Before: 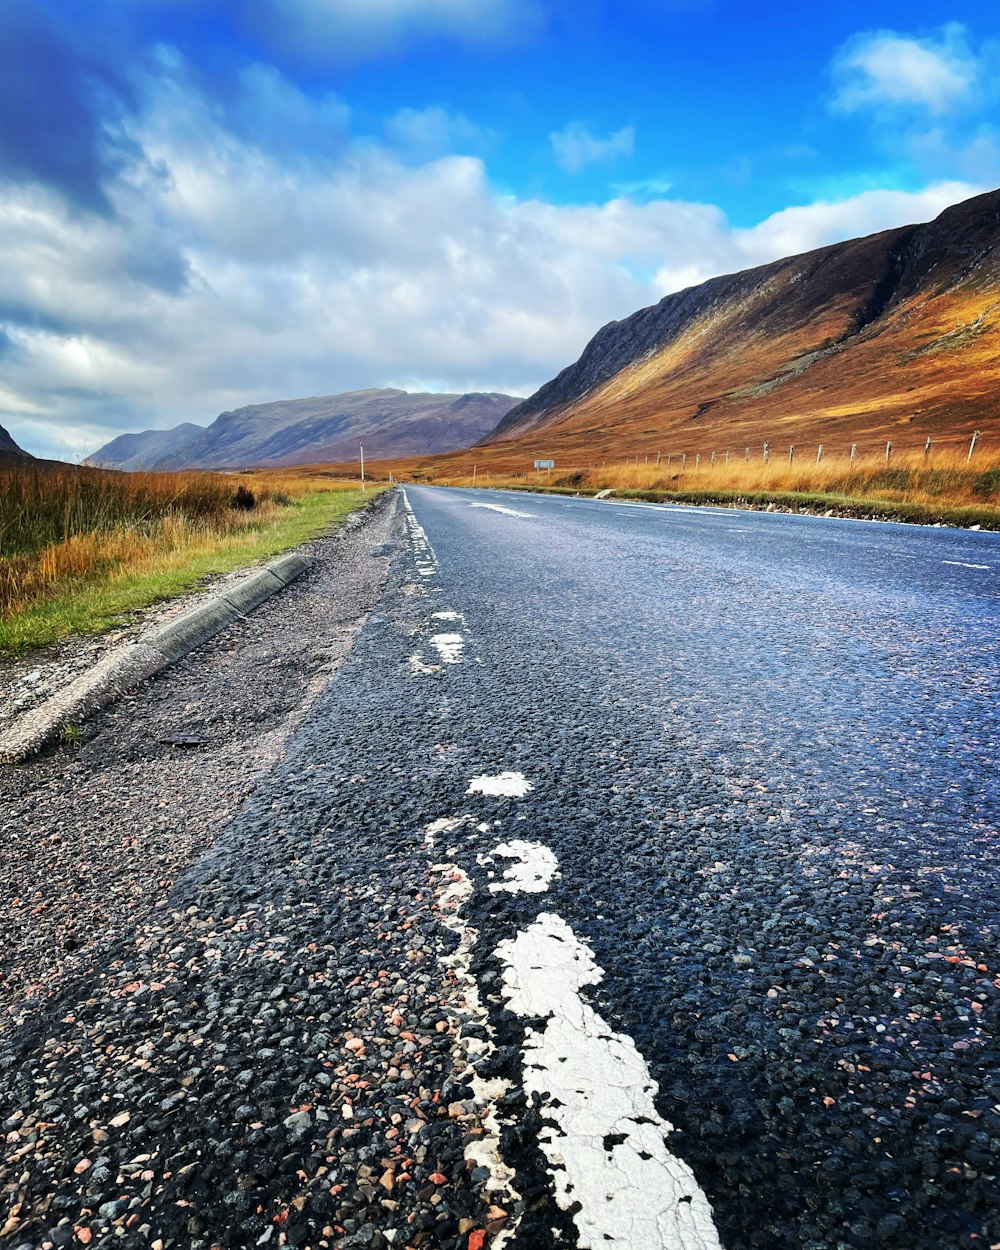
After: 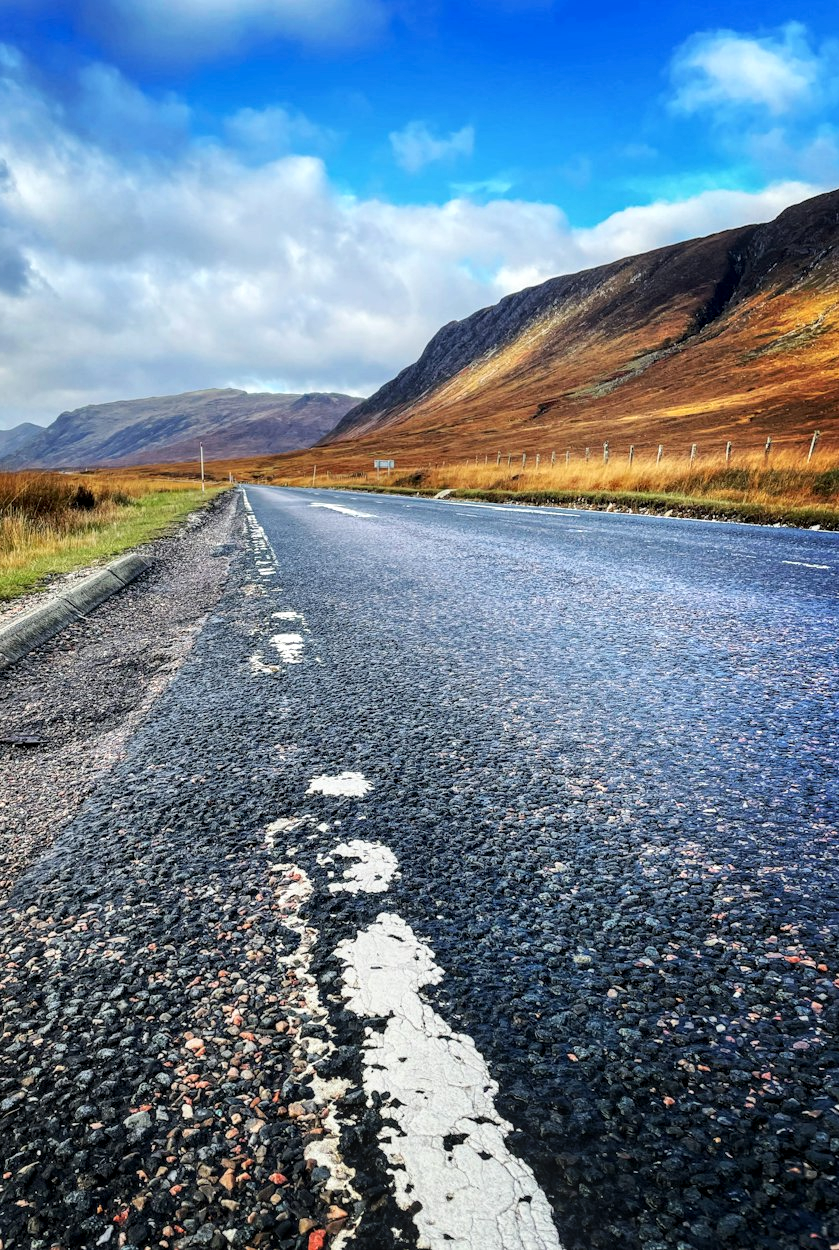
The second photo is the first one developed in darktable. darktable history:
local contrast: detail 130%
crop: left 16.089%
